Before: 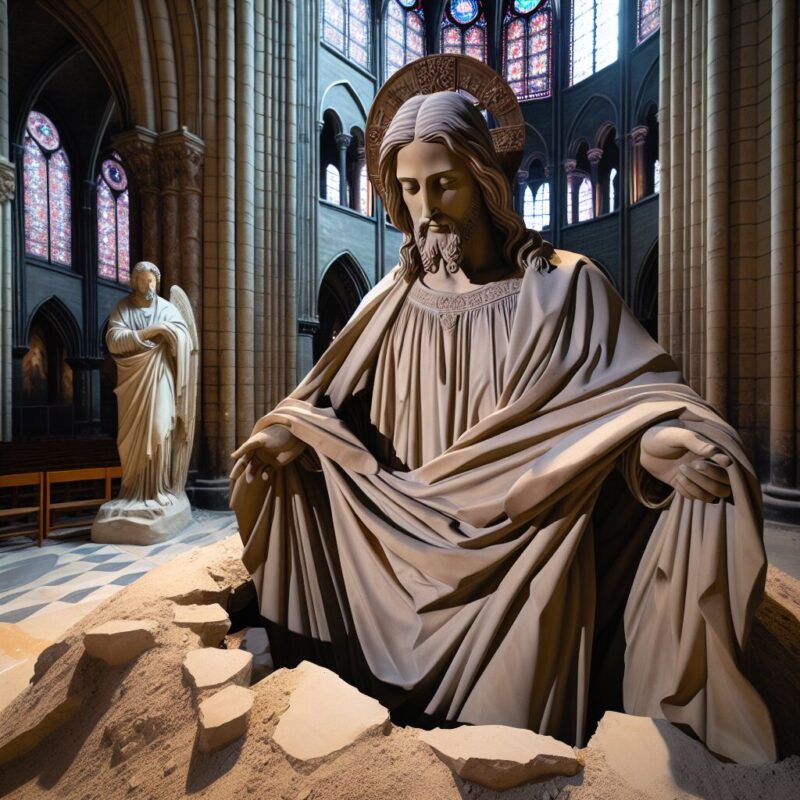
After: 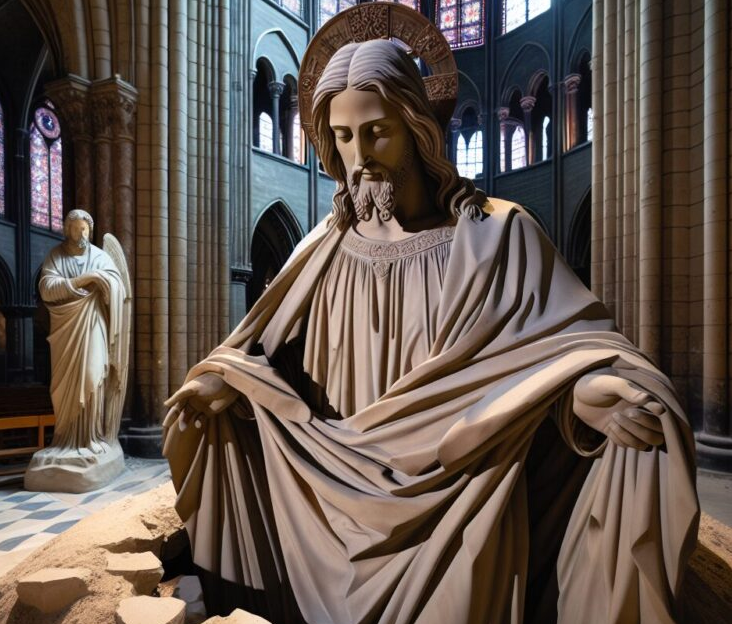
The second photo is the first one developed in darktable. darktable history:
crop: left 8.391%, top 6.548%, bottom 15.331%
